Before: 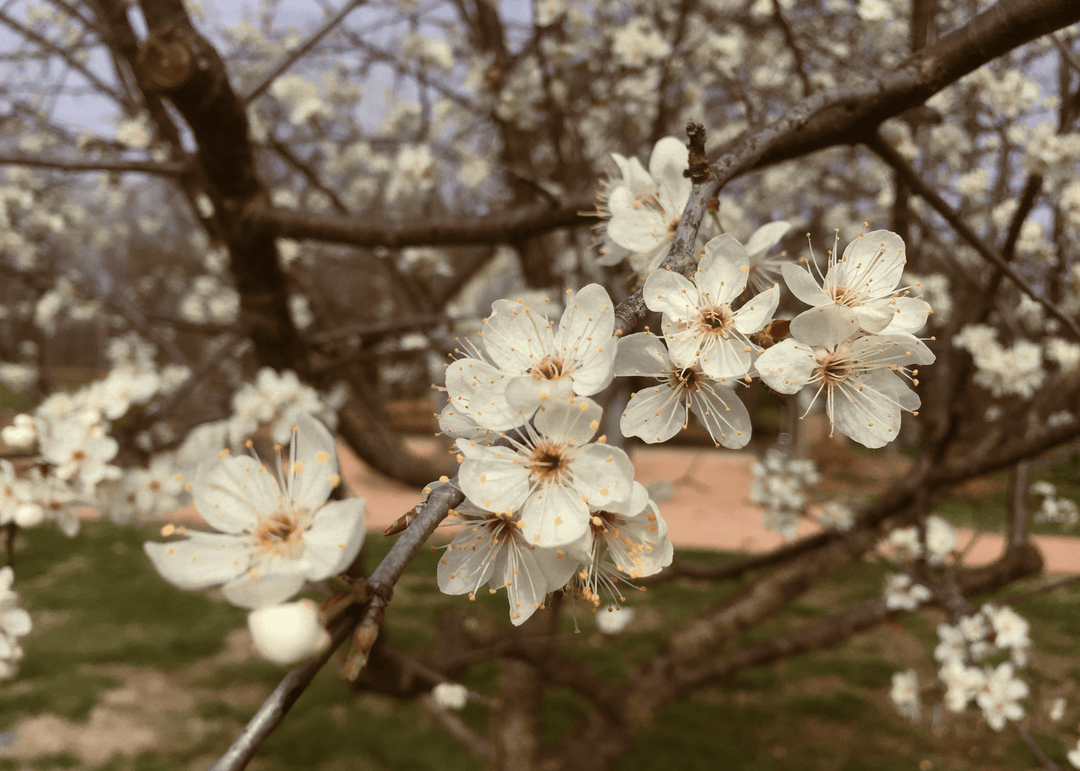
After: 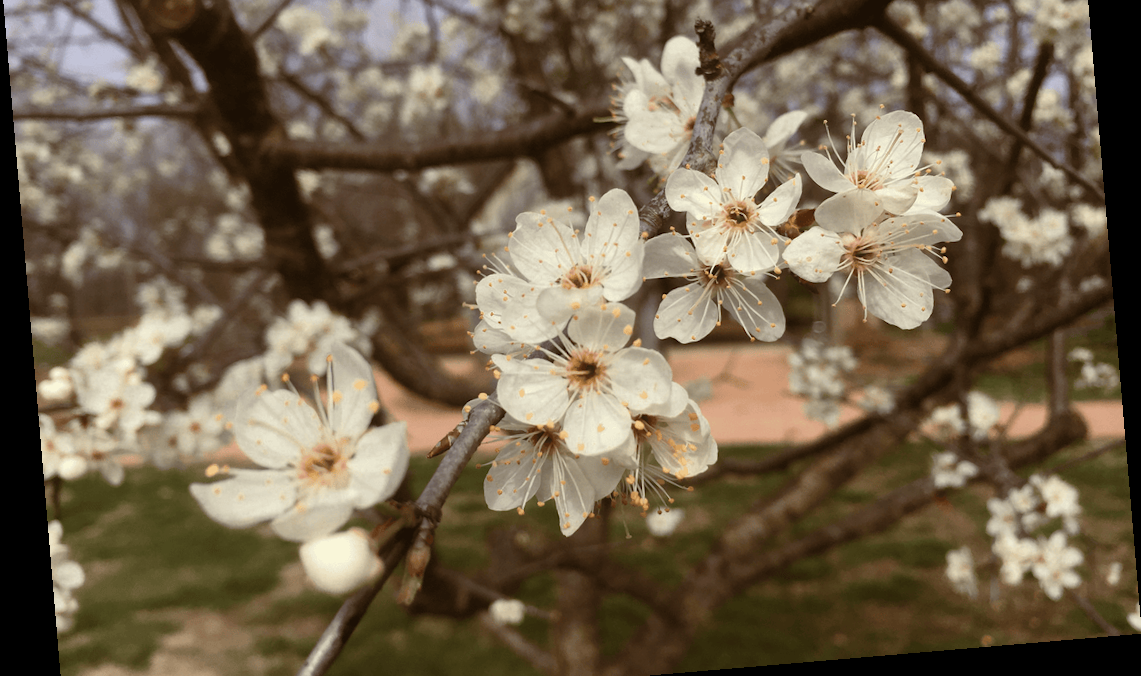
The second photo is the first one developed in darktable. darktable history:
crop and rotate: top 15.774%, bottom 5.506%
tone equalizer: on, module defaults
rotate and perspective: rotation -4.86°, automatic cropping off
